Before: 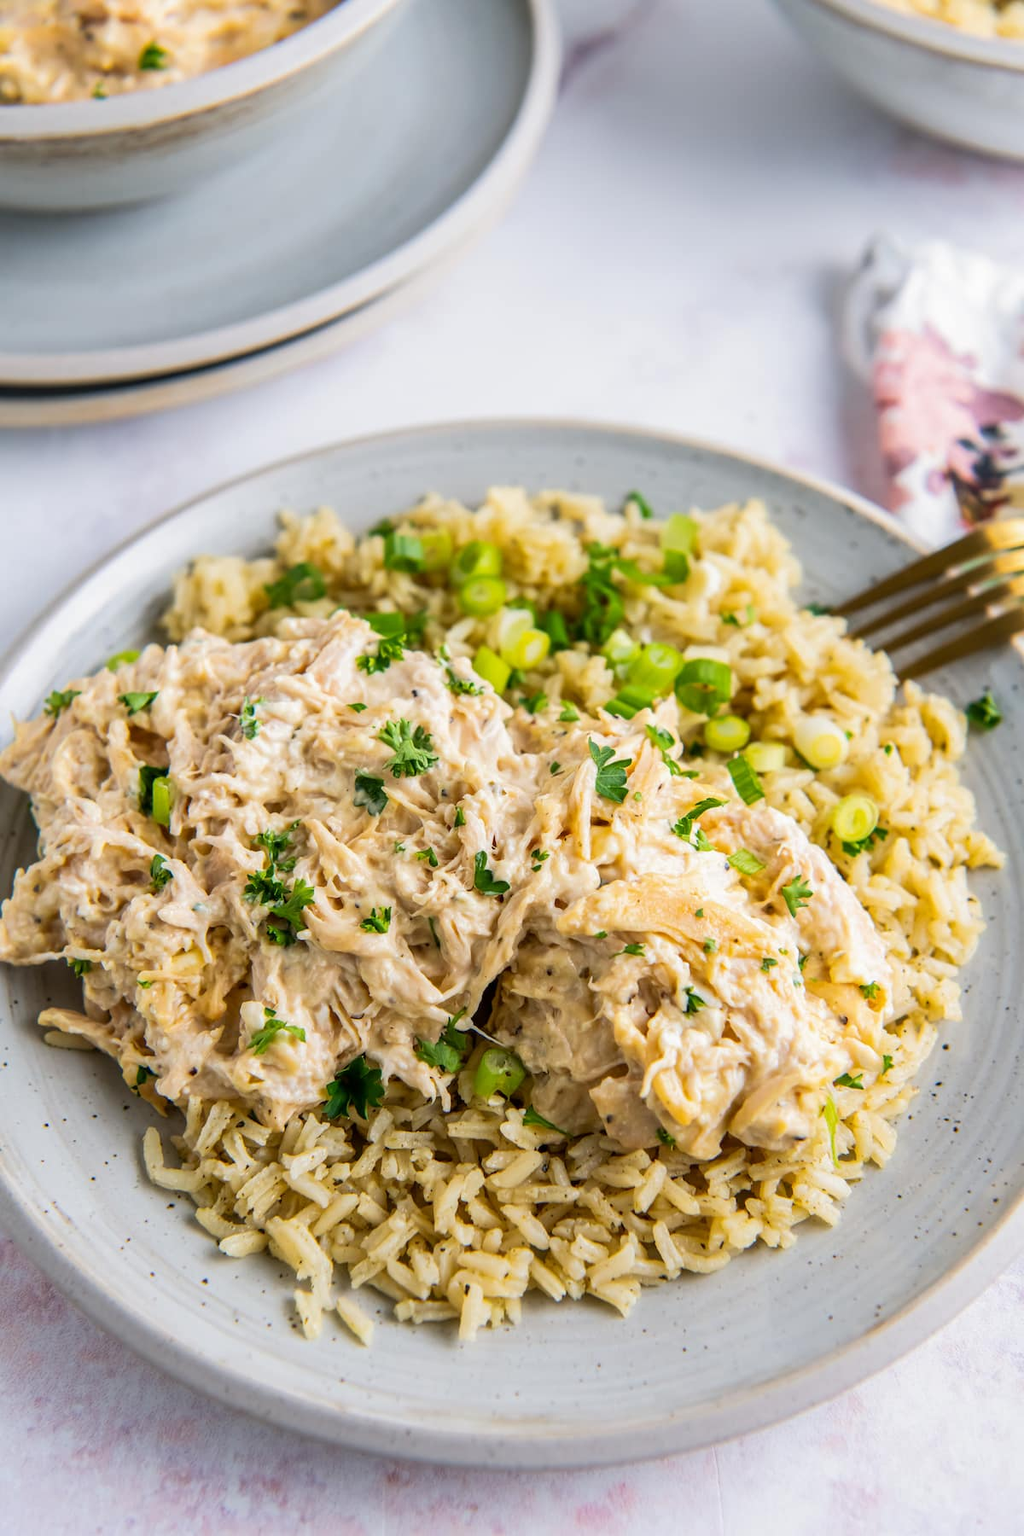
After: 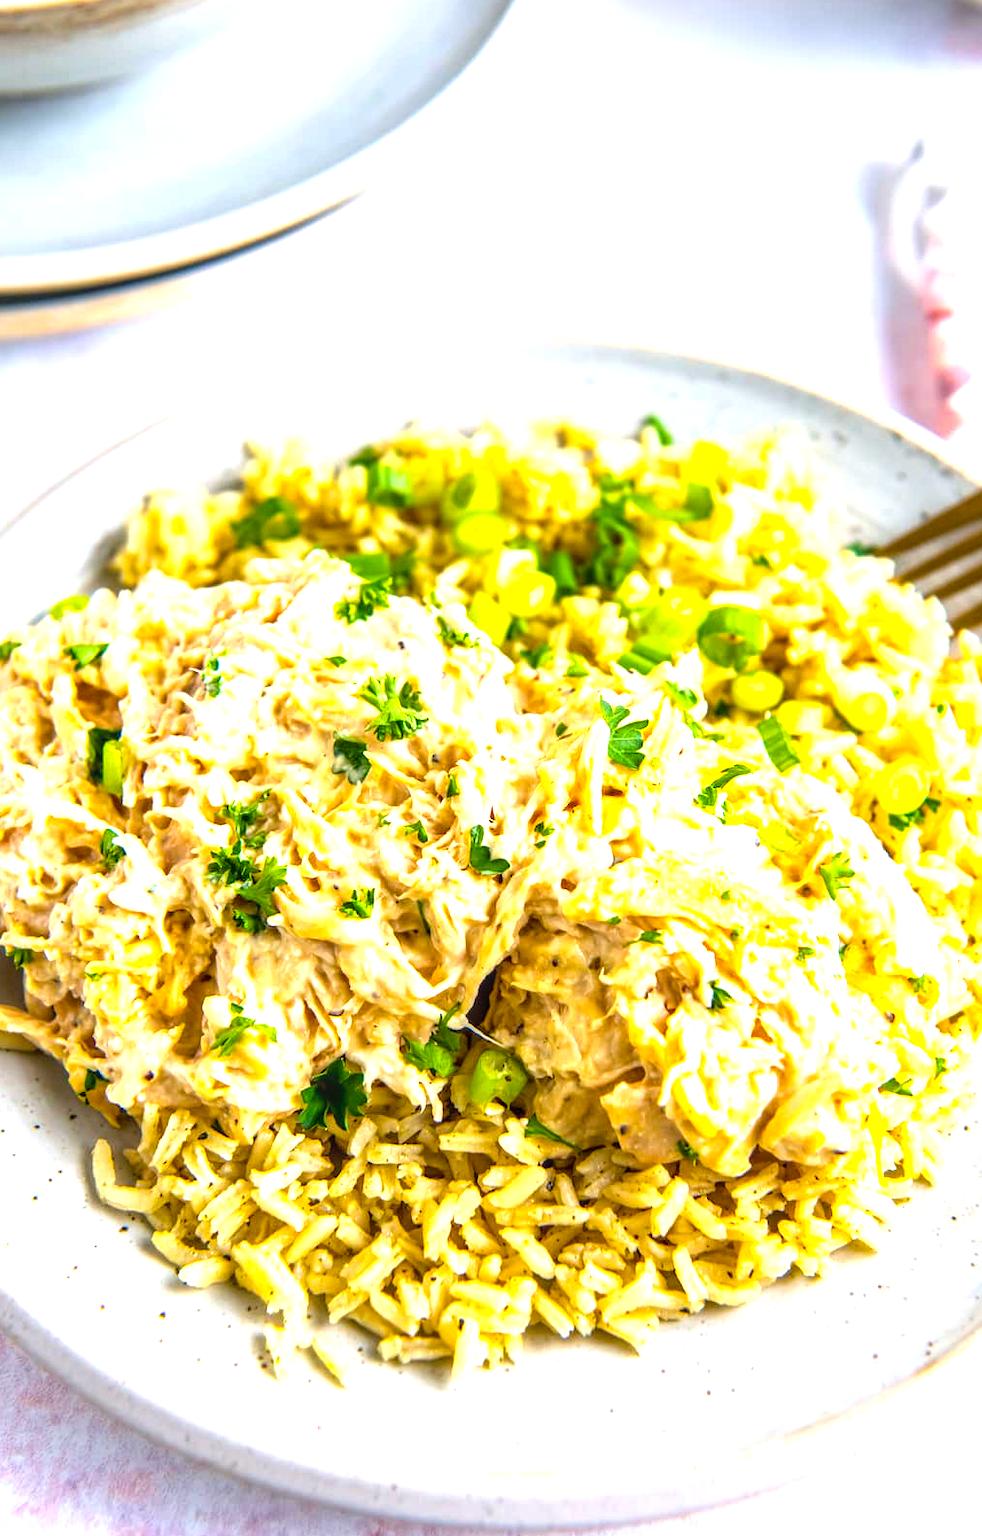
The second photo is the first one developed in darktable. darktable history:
color balance rgb: linear chroma grading › global chroma 14.699%, perceptual saturation grading › global saturation 9.831%, global vibrance 30.104%
local contrast: on, module defaults
exposure: black level correction 0, exposure 1.185 EV, compensate highlight preservation false
crop: left 6.16%, top 8.287%, right 9.528%, bottom 3.906%
